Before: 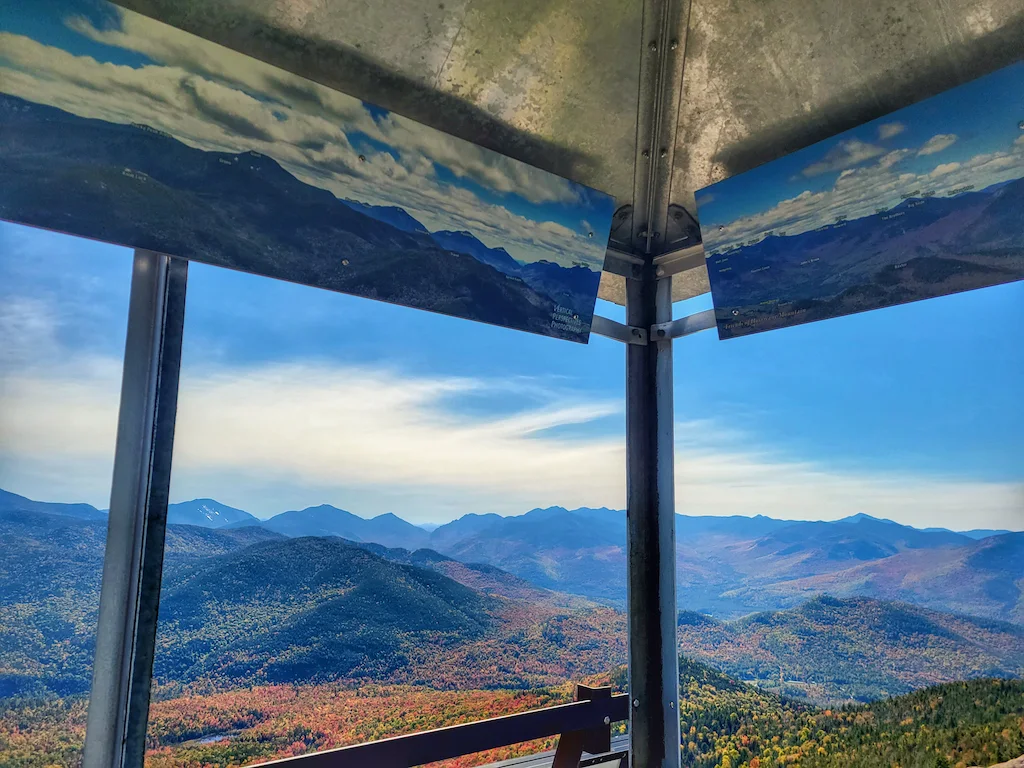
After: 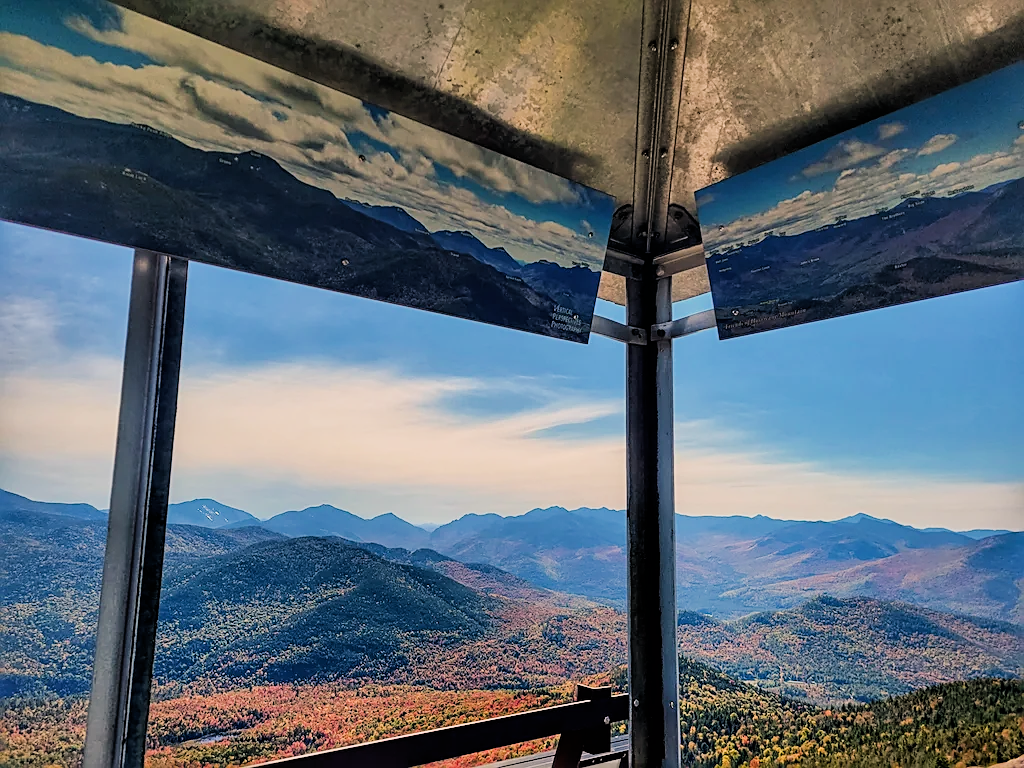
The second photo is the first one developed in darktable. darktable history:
filmic rgb: black relative exposure -5 EV, hardness 2.88, contrast 1.2
sharpen: amount 0.575
white balance: red 1.127, blue 0.943
